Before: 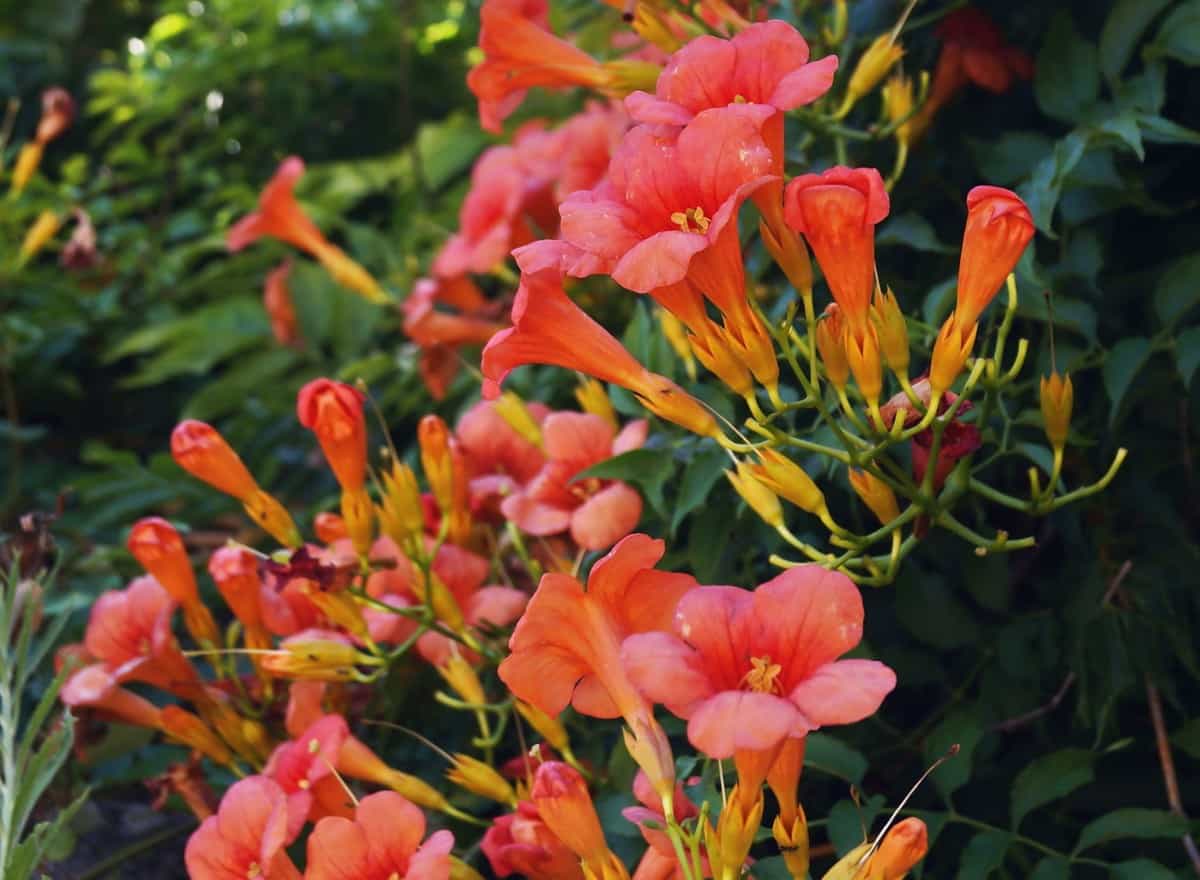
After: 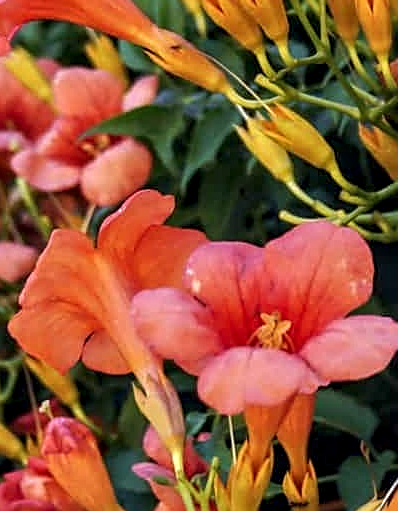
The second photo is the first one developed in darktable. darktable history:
tone equalizer: edges refinement/feathering 500, mask exposure compensation -1.57 EV, preserve details no
crop: left 40.91%, top 39.093%, right 25.847%, bottom 2.741%
local contrast: detail 150%
sharpen: on, module defaults
